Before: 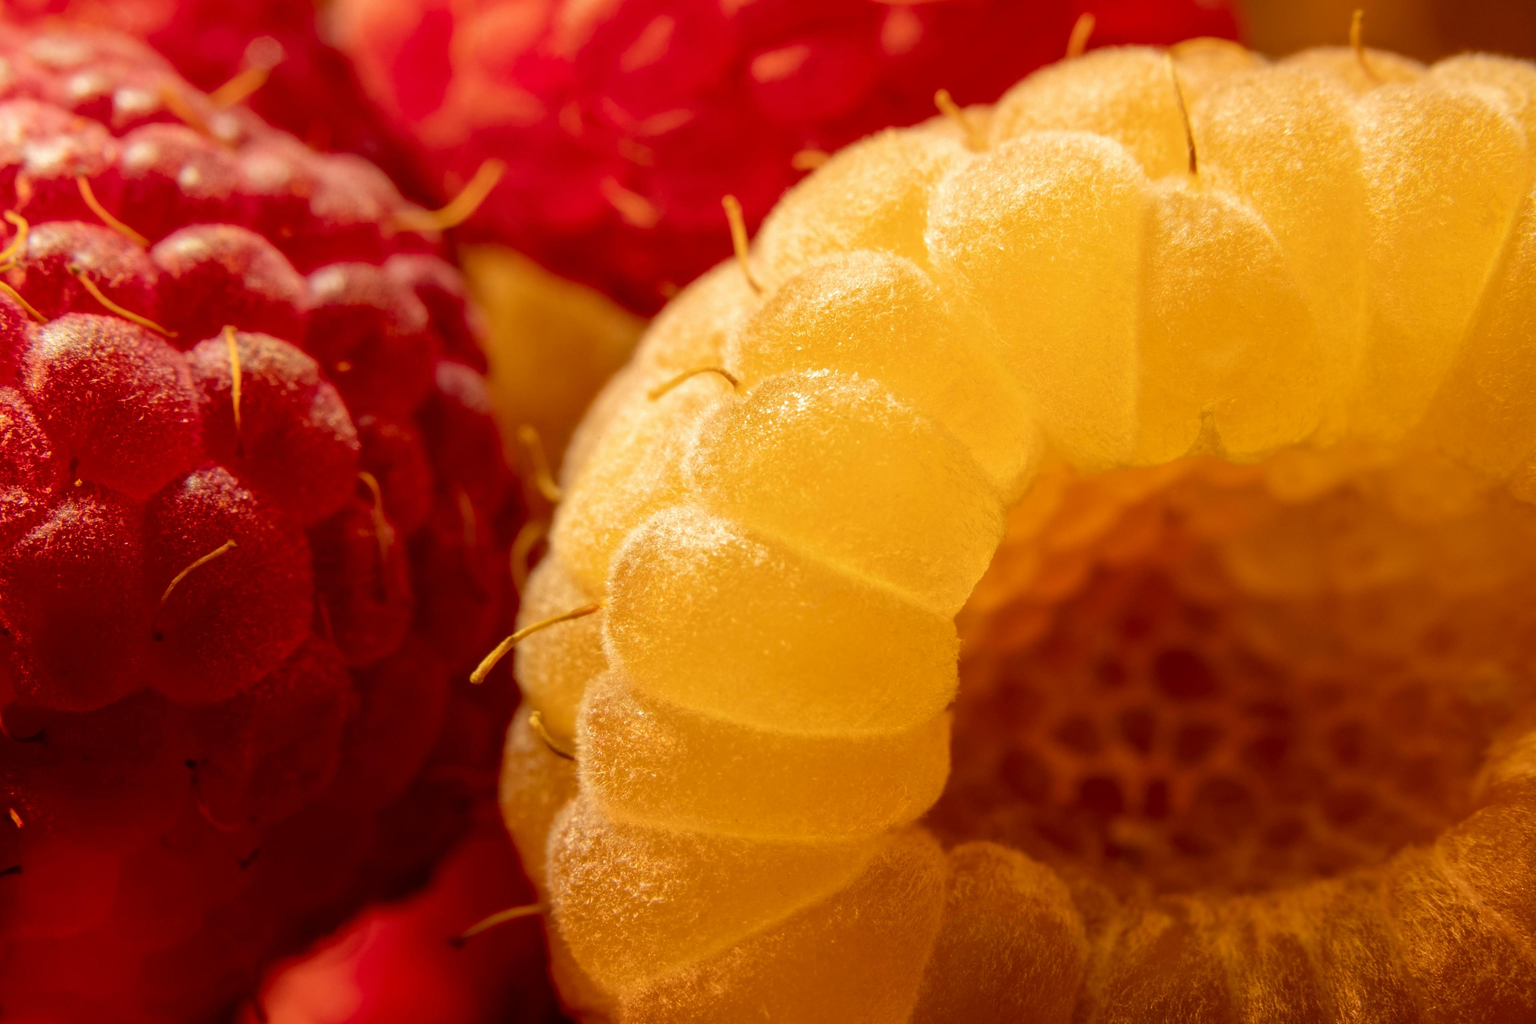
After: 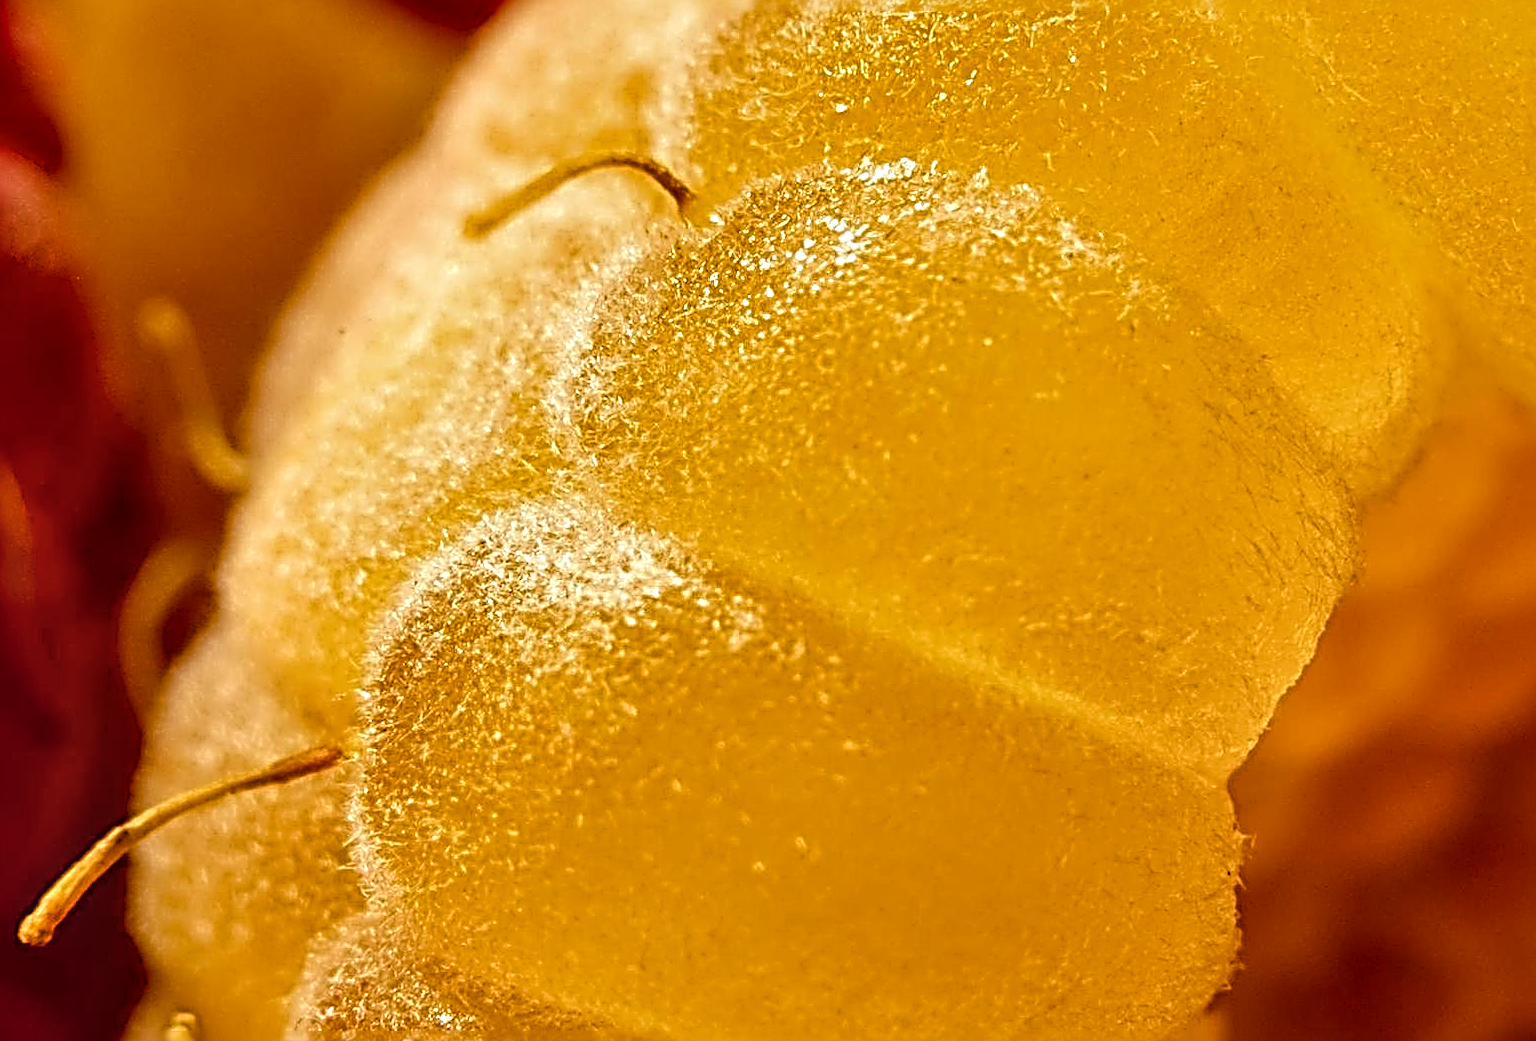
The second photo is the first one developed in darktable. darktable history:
exposure: compensate highlight preservation false
crop: left 30.108%, top 29.806%, right 29.839%, bottom 29.428%
contrast brightness saturation: saturation -0.083
local contrast: on, module defaults
shadows and highlights: soften with gaussian
sharpen: radius 4.052, amount 1.987
color balance rgb: perceptual saturation grading › global saturation 19.668%, perceptual saturation grading › highlights -25.557%, perceptual saturation grading › shadows 49.537%, global vibrance 20.647%
